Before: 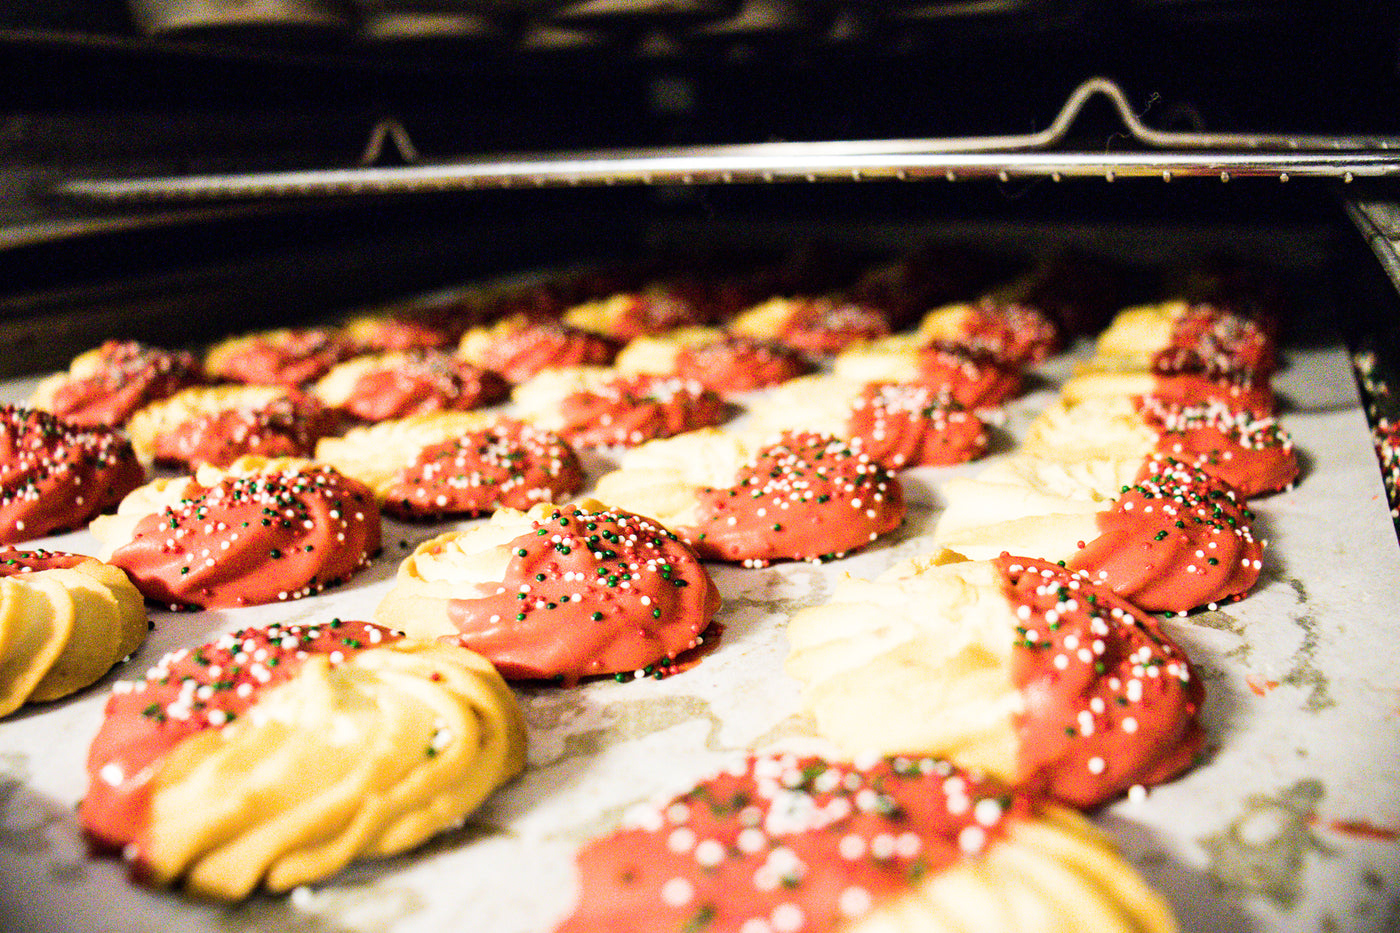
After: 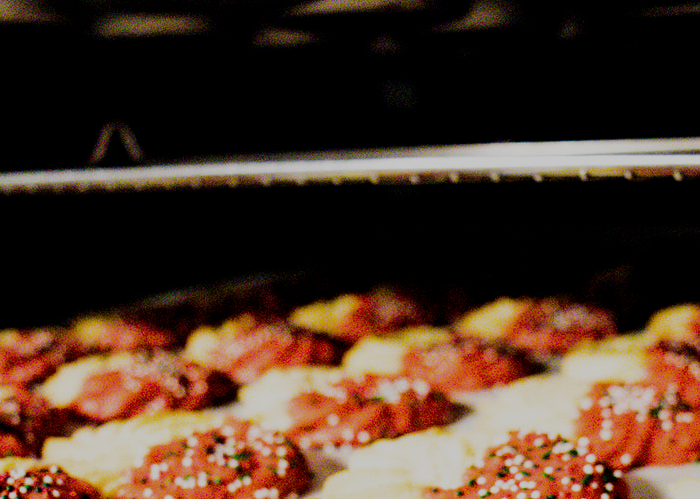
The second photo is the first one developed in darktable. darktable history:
crop: left 19.556%, right 30.401%, bottom 46.458%
filmic rgb: middle gray luminance 29%, black relative exposure -10.3 EV, white relative exposure 5.5 EV, threshold 6 EV, target black luminance 0%, hardness 3.95, latitude 2.04%, contrast 1.132, highlights saturation mix 5%, shadows ↔ highlights balance 15.11%, add noise in highlights 0, preserve chrominance no, color science v3 (2019), use custom middle-gray values true, iterations of high-quality reconstruction 0, contrast in highlights soft, enable highlight reconstruction true
